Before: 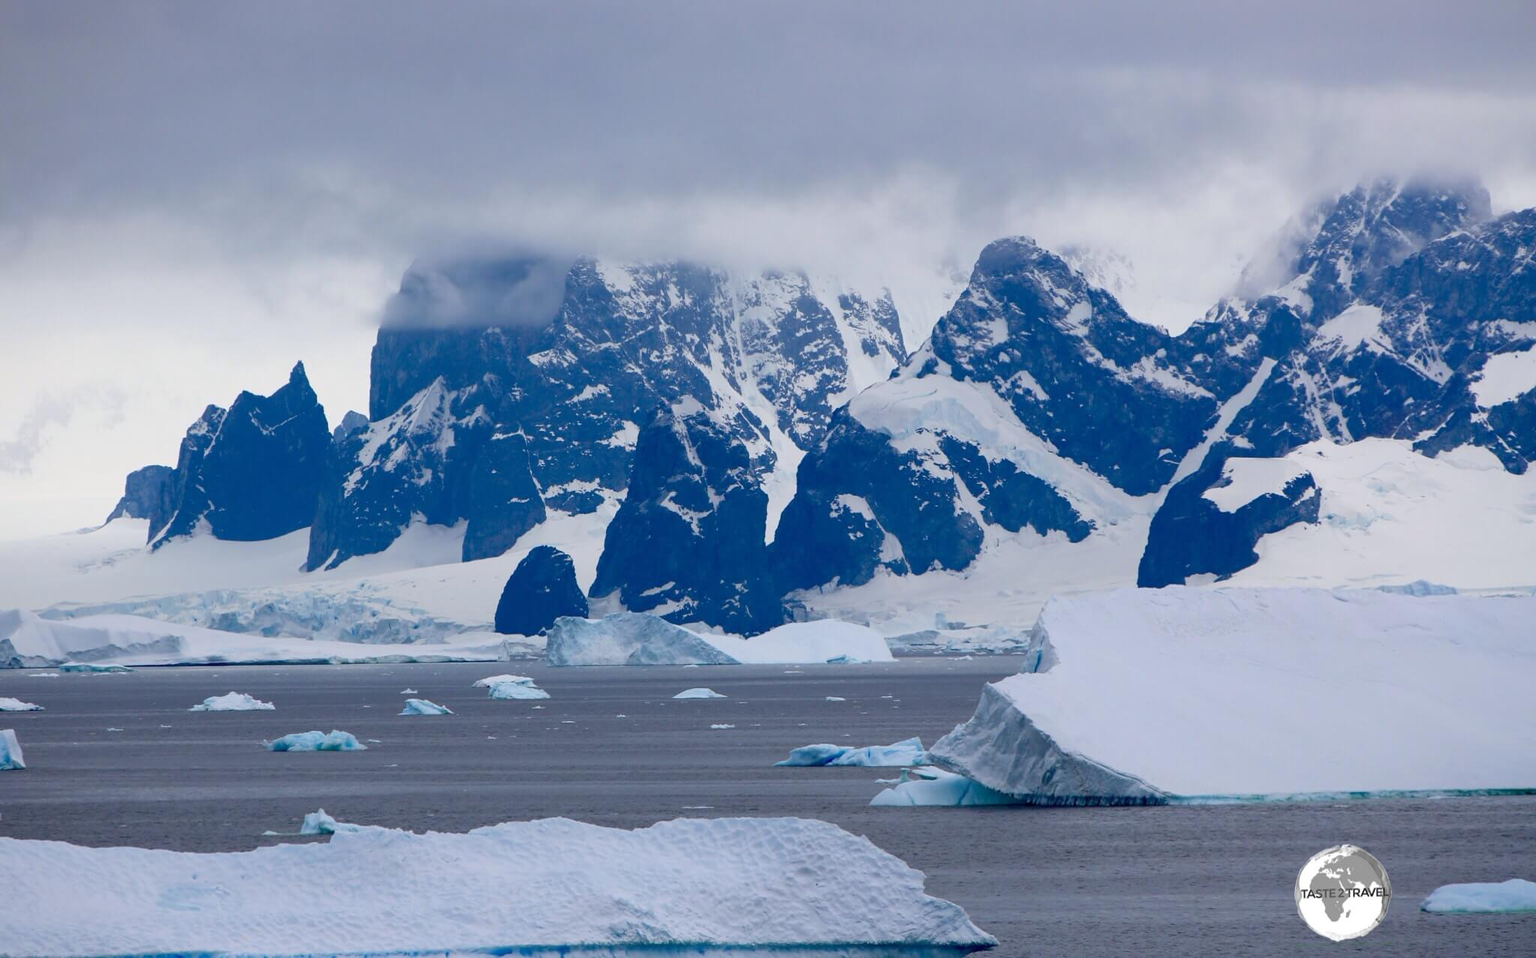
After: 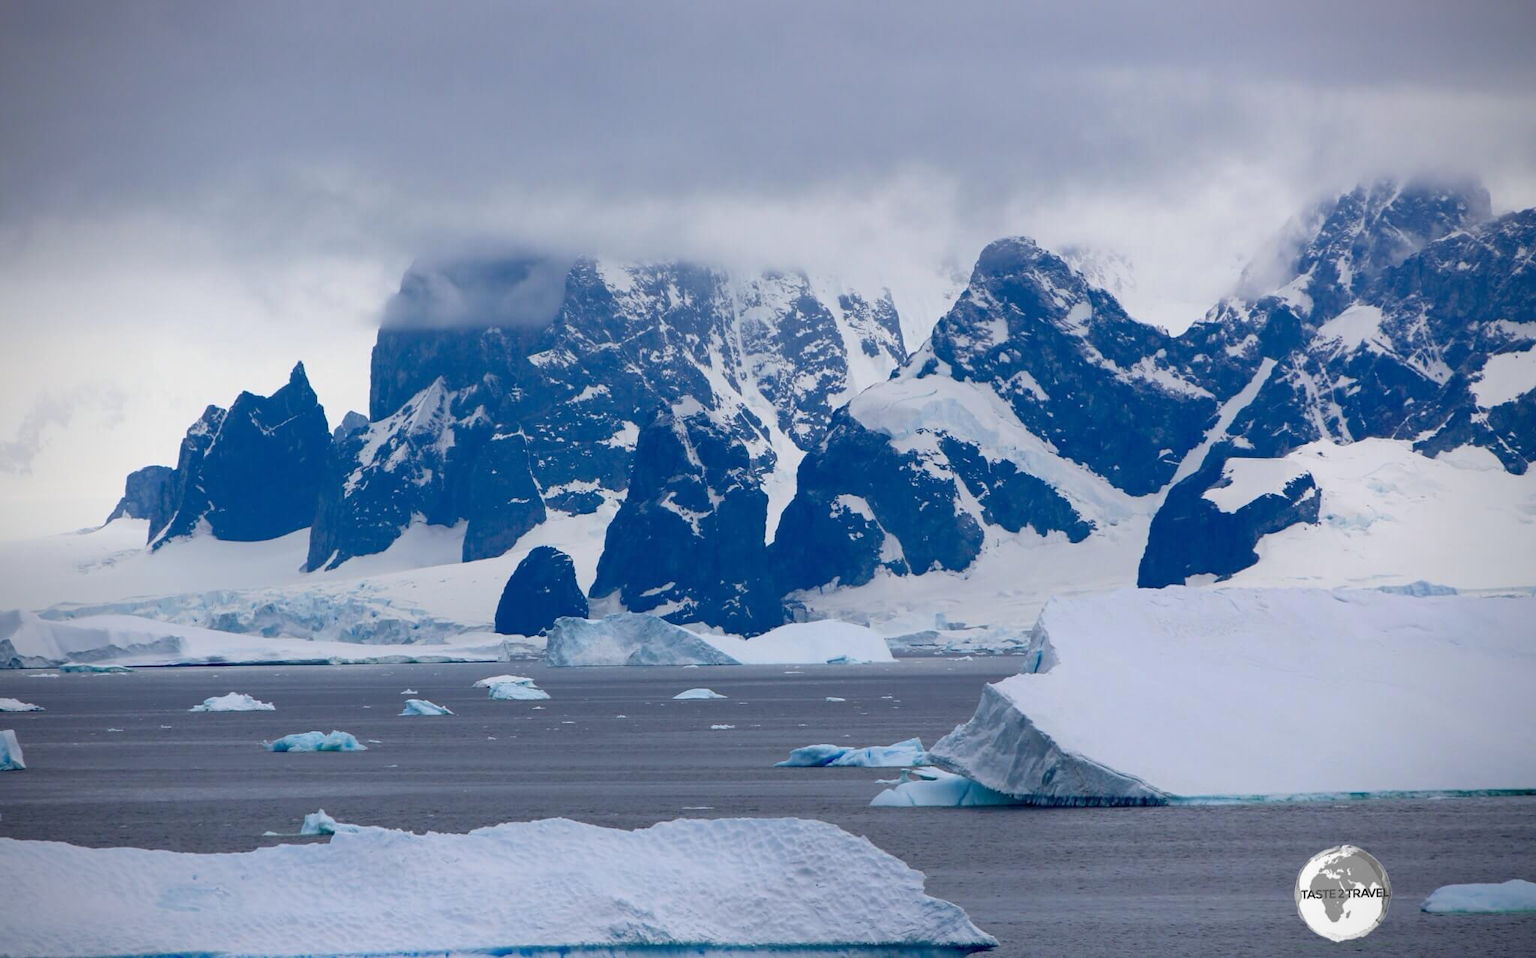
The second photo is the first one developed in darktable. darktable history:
tone equalizer: mask exposure compensation -0.497 EV
vignetting: saturation -0.033
